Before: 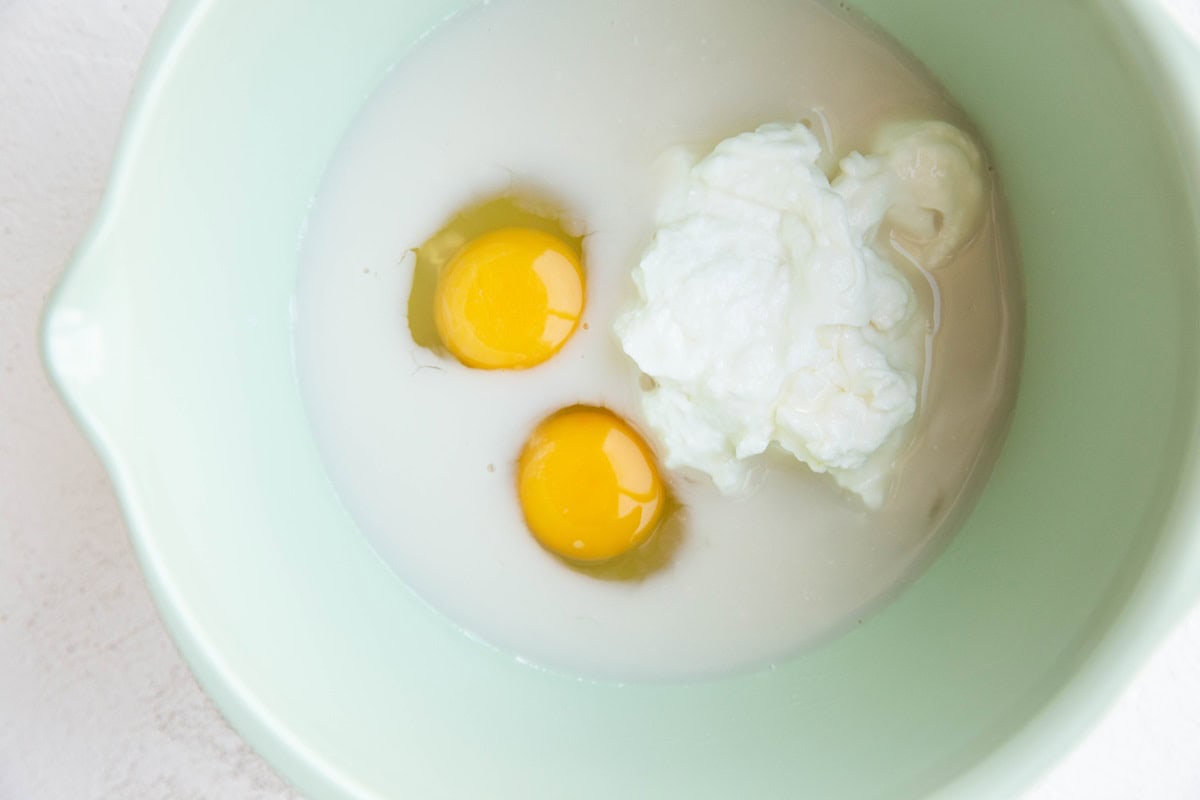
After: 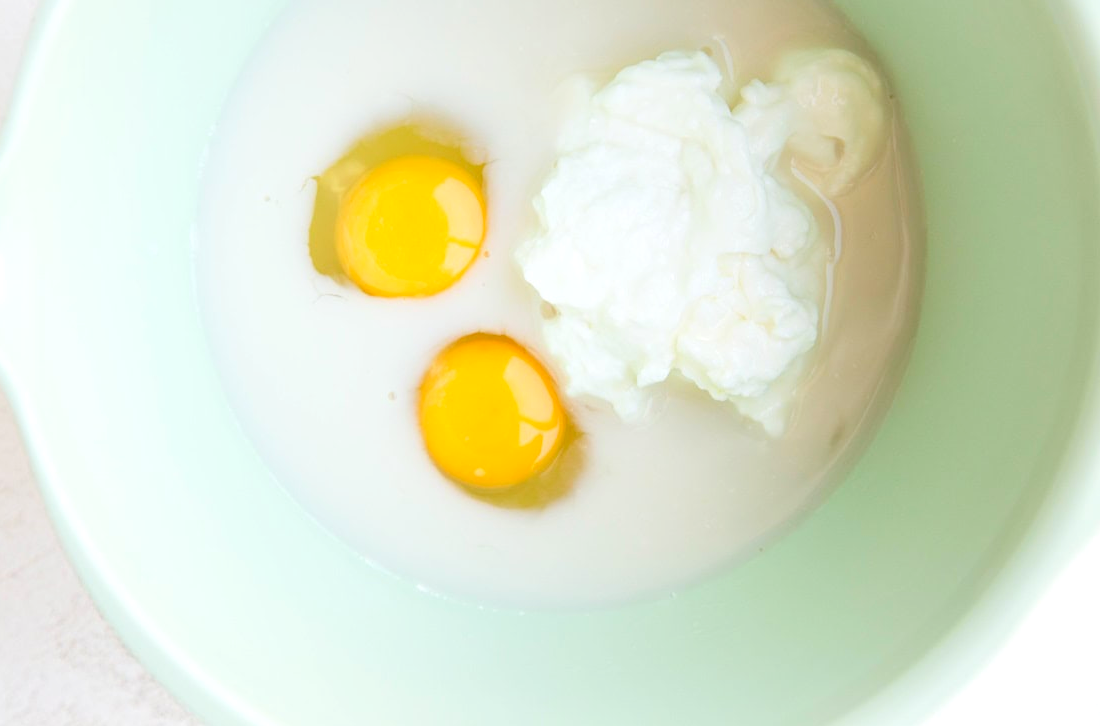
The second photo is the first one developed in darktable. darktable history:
levels: levels [0, 0.397, 0.955]
crop and rotate: left 8.262%, top 9.226%
